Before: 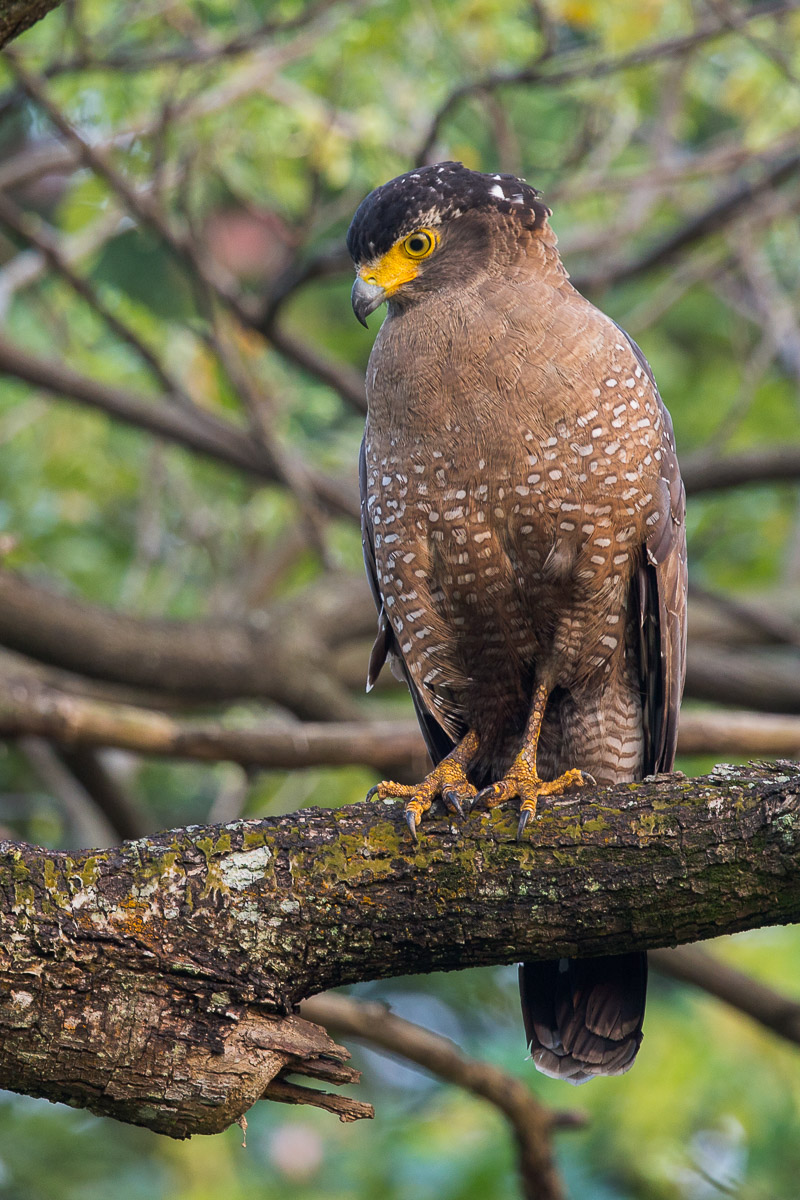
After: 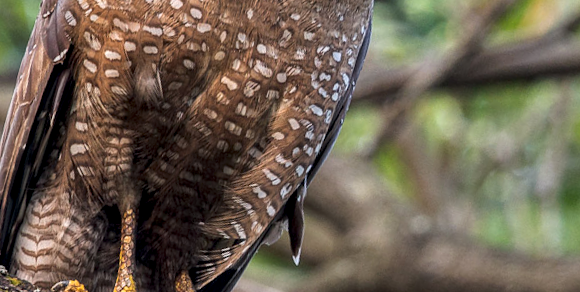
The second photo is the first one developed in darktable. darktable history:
crop and rotate: angle 16.12°, top 30.835%, bottom 35.653%
local contrast: highlights 59%, detail 145%
